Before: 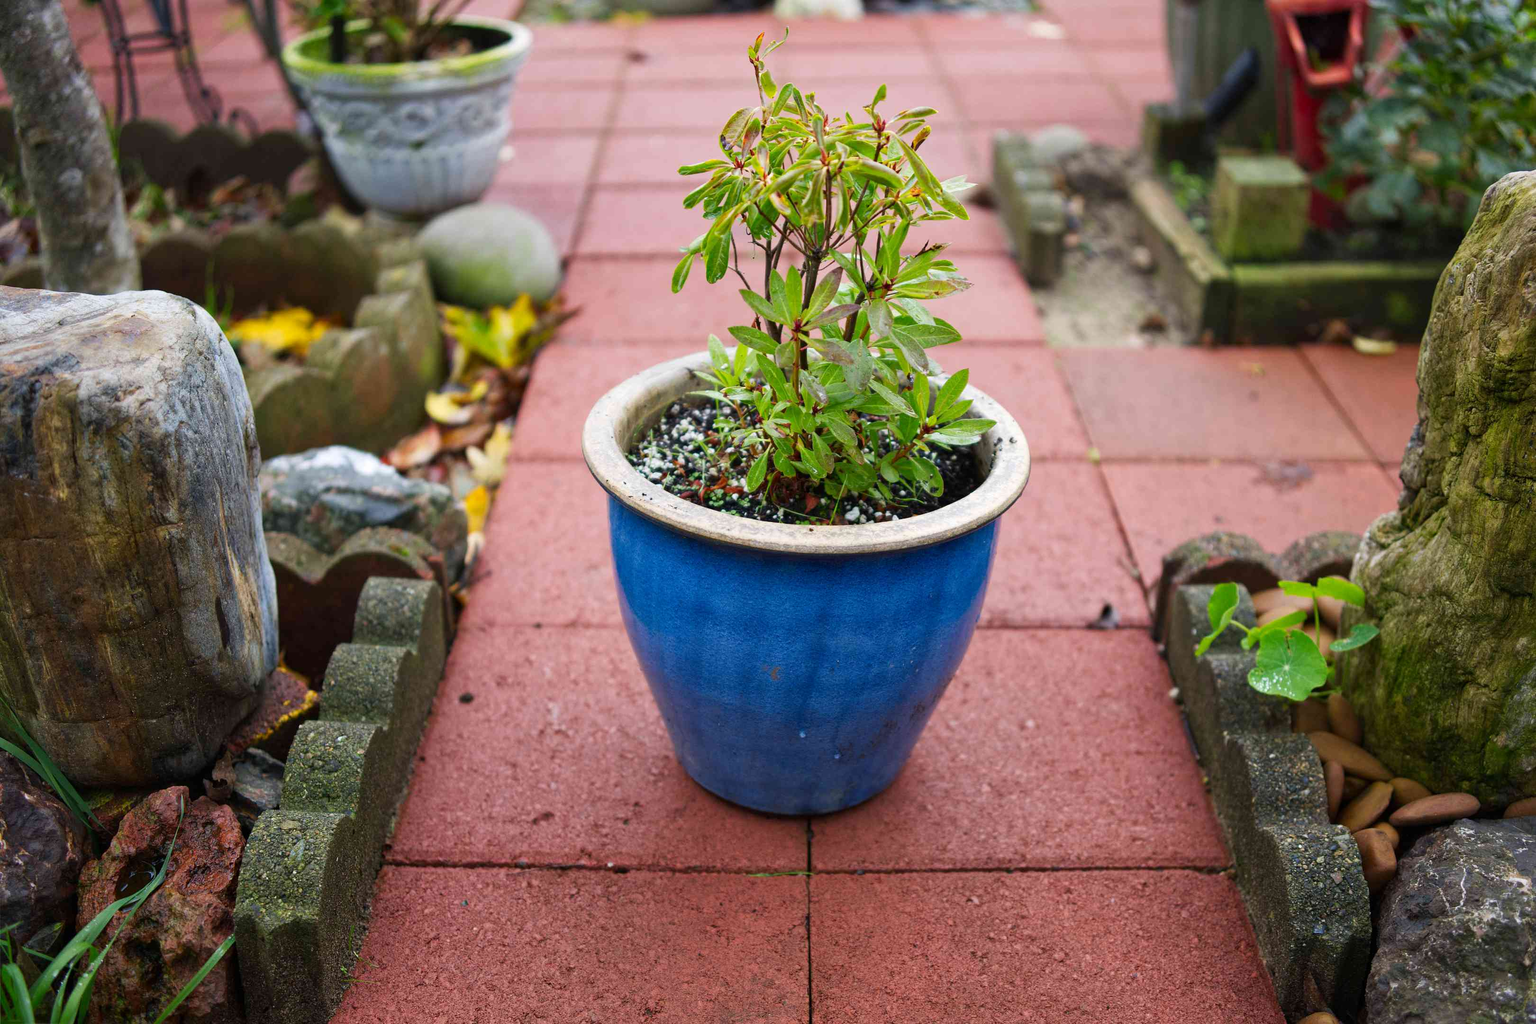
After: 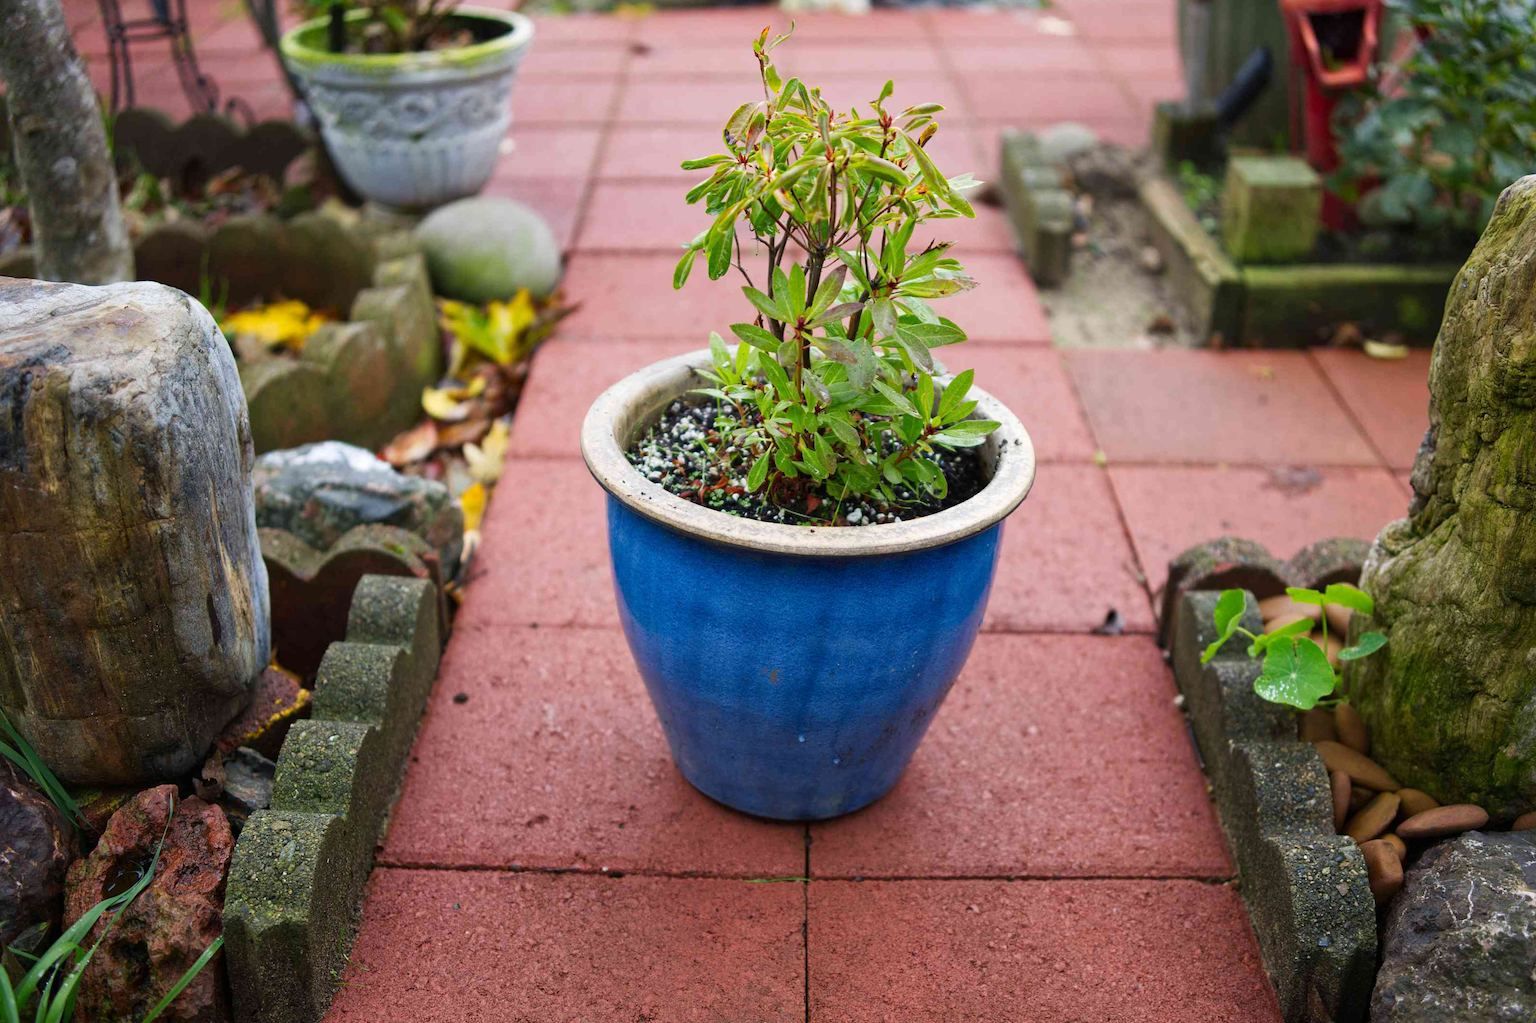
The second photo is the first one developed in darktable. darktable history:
crop and rotate: angle -0.565°
